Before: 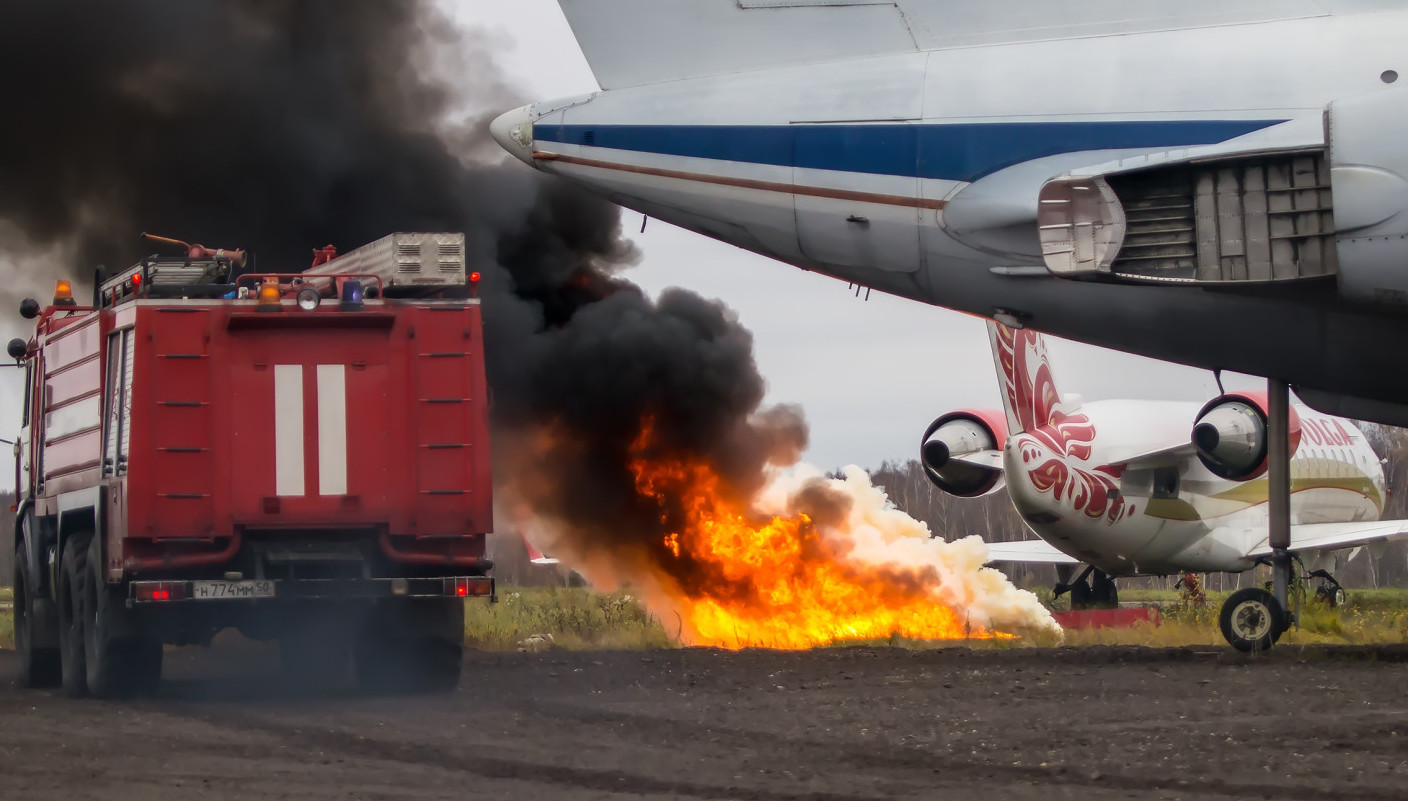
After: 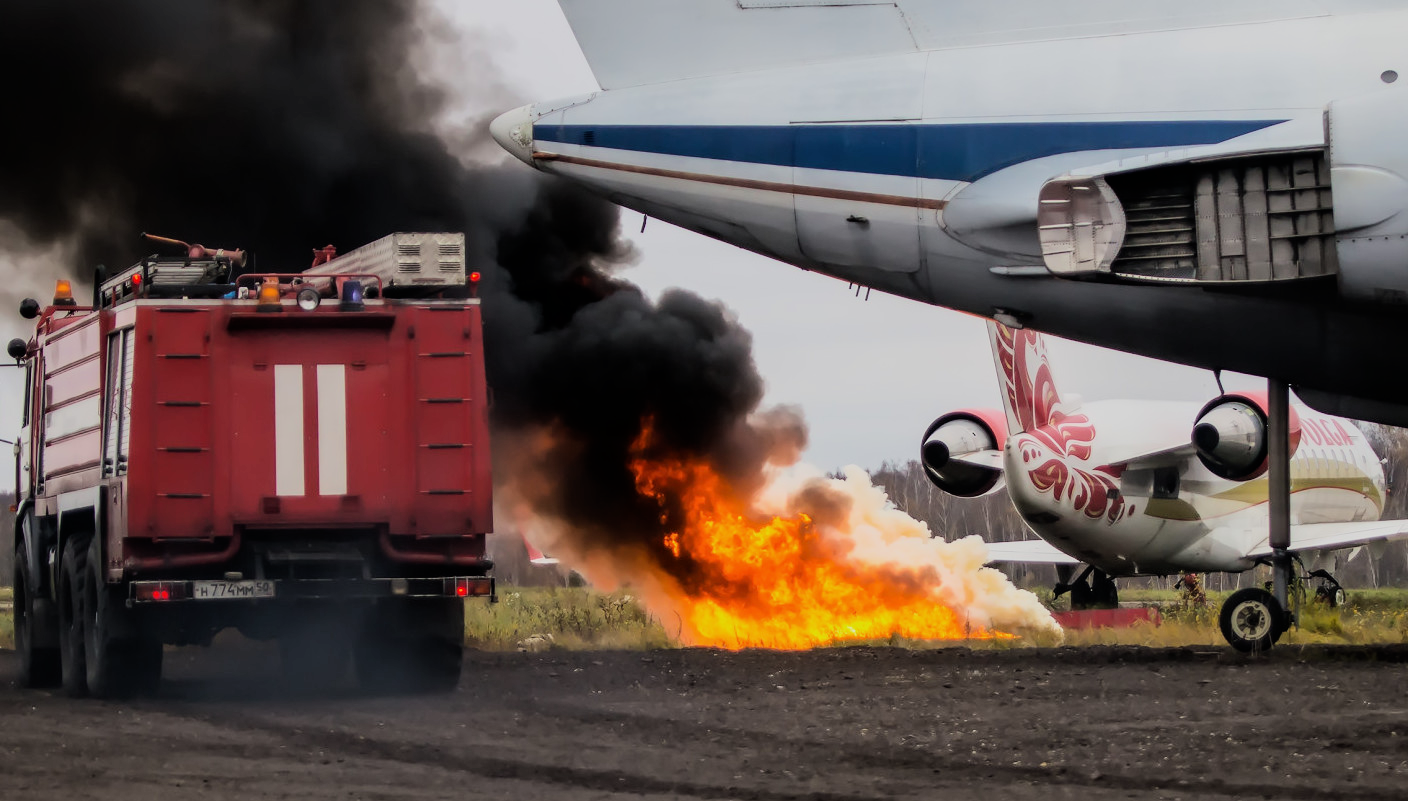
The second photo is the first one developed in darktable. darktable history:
tone equalizer: -8 EV -0.417 EV, -7 EV -0.389 EV, -6 EV -0.333 EV, -5 EV -0.222 EV, -3 EV 0.222 EV, -2 EV 0.333 EV, -1 EV 0.389 EV, +0 EV 0.417 EV, edges refinement/feathering 500, mask exposure compensation -1.57 EV, preserve details no
filmic rgb: black relative exposure -7.15 EV, white relative exposure 5.36 EV, hardness 3.02, color science v6 (2022)
exposure: exposure 0.161 EV, compensate highlight preservation false
